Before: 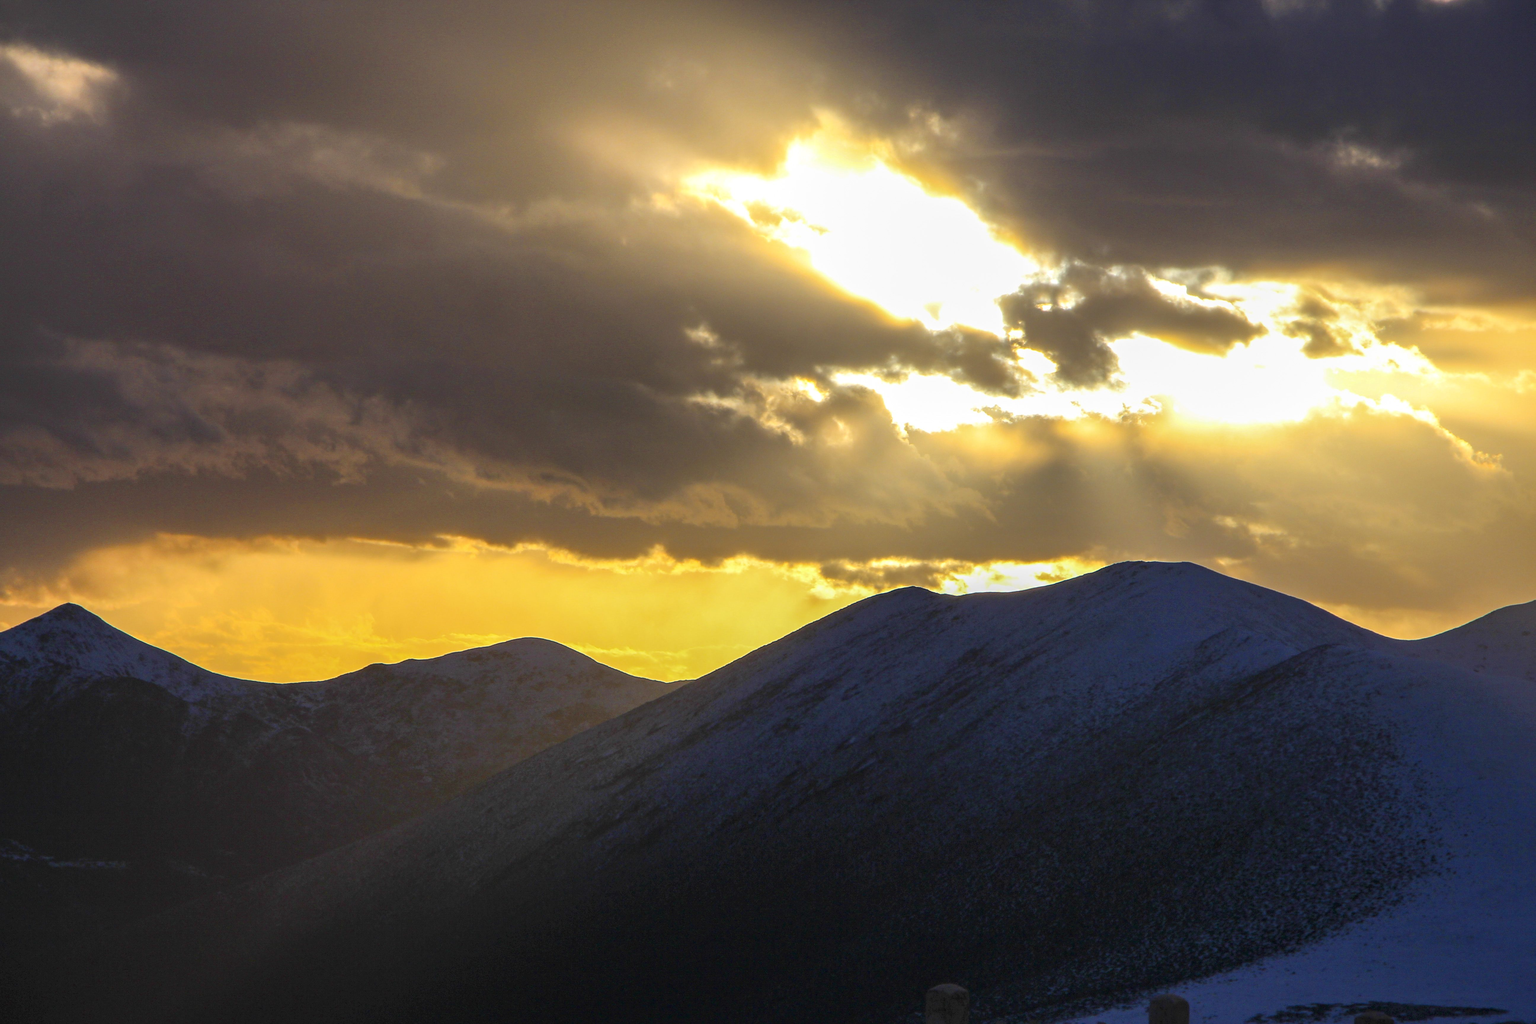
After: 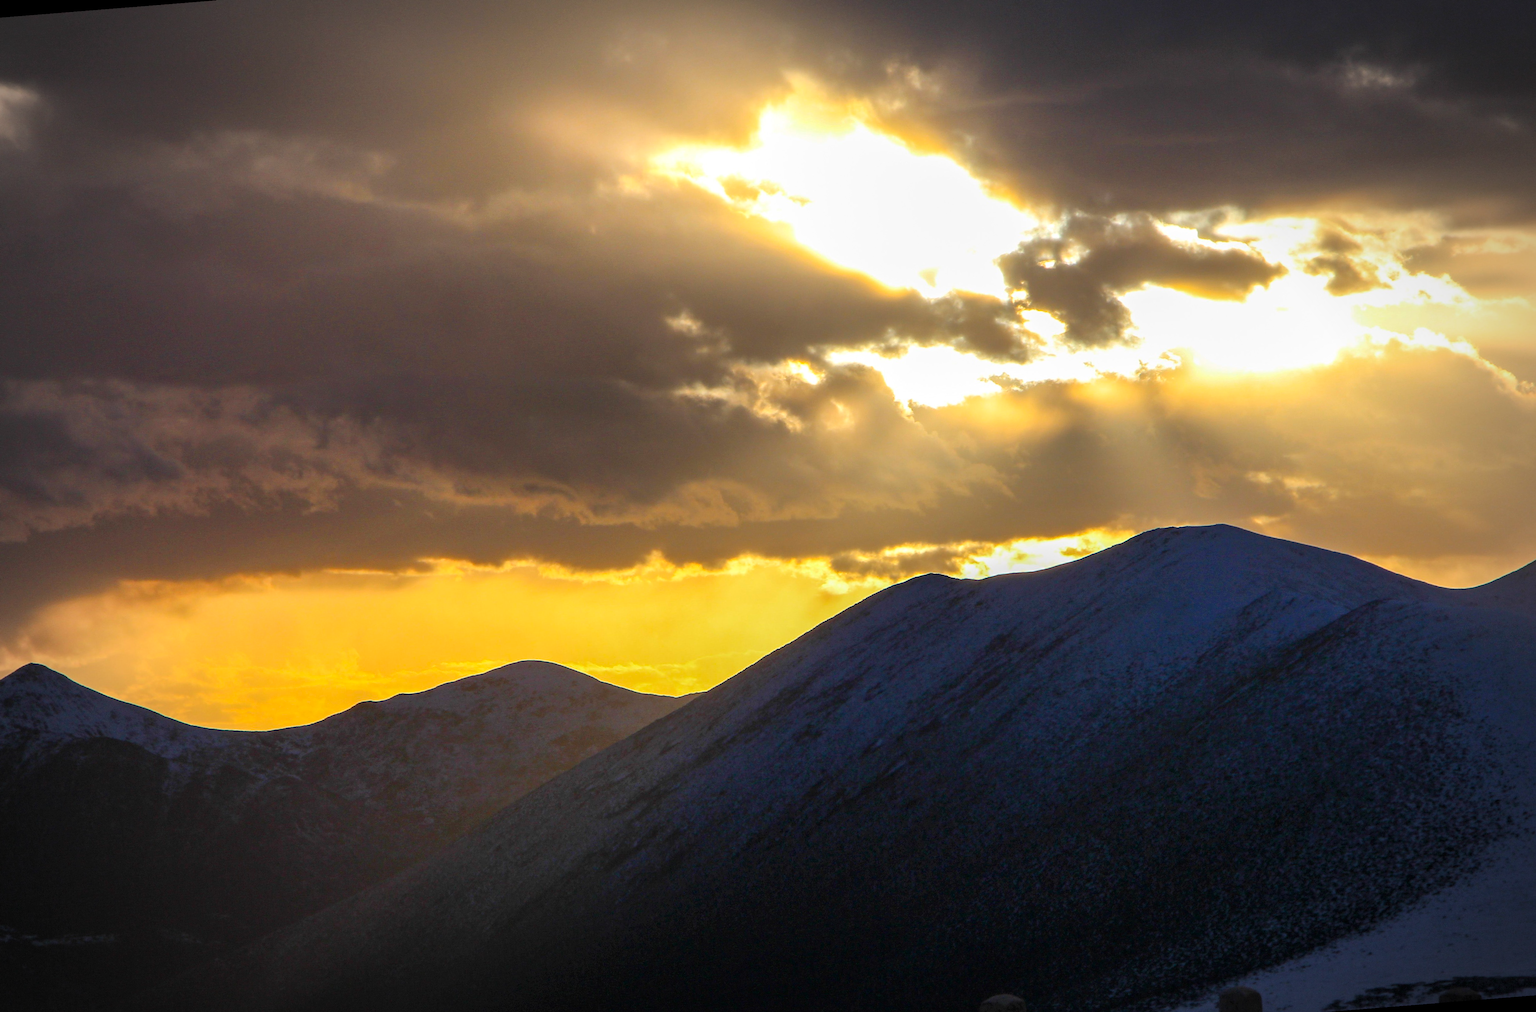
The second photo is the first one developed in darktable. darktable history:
rotate and perspective: rotation -4.57°, crop left 0.054, crop right 0.944, crop top 0.087, crop bottom 0.914
vignetting: automatic ratio true
